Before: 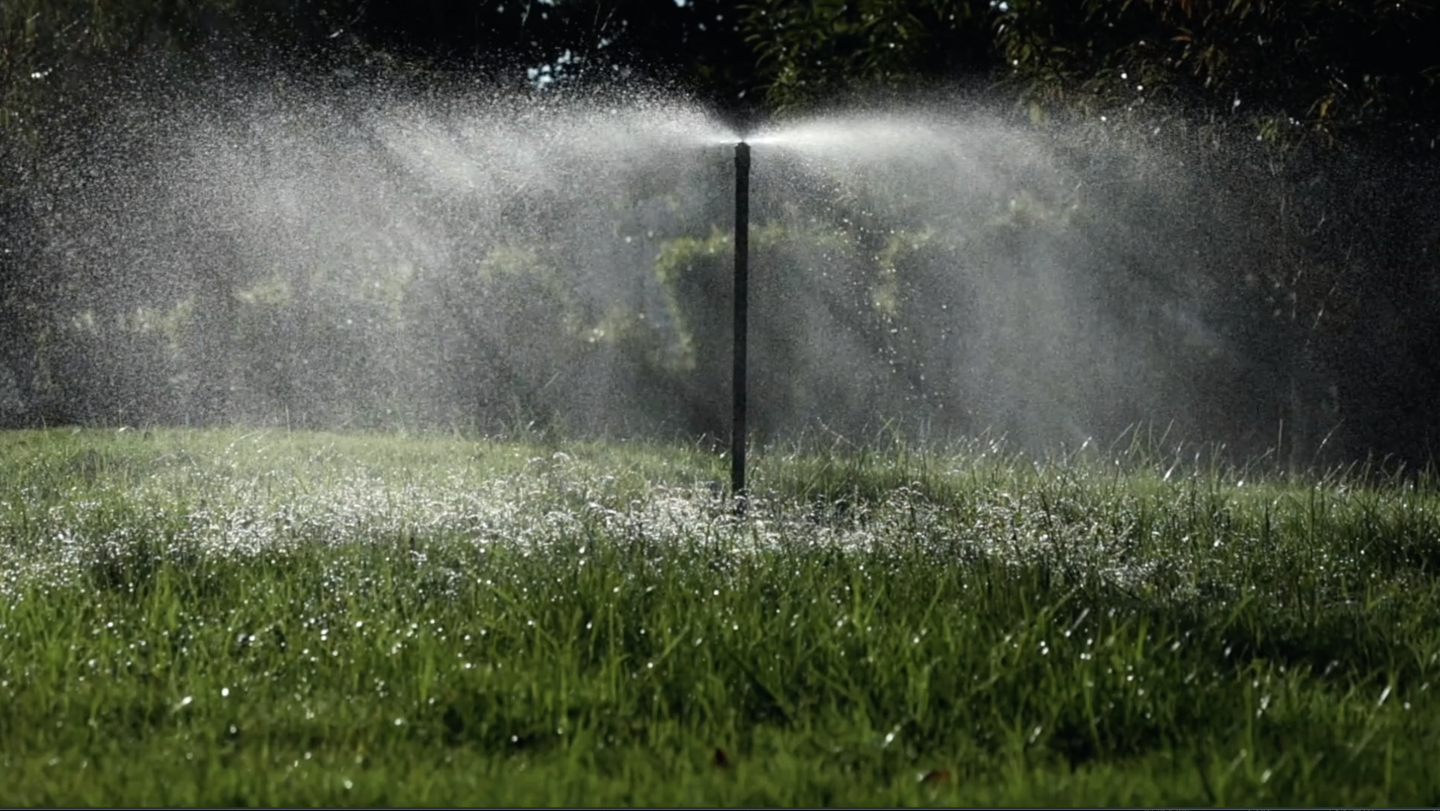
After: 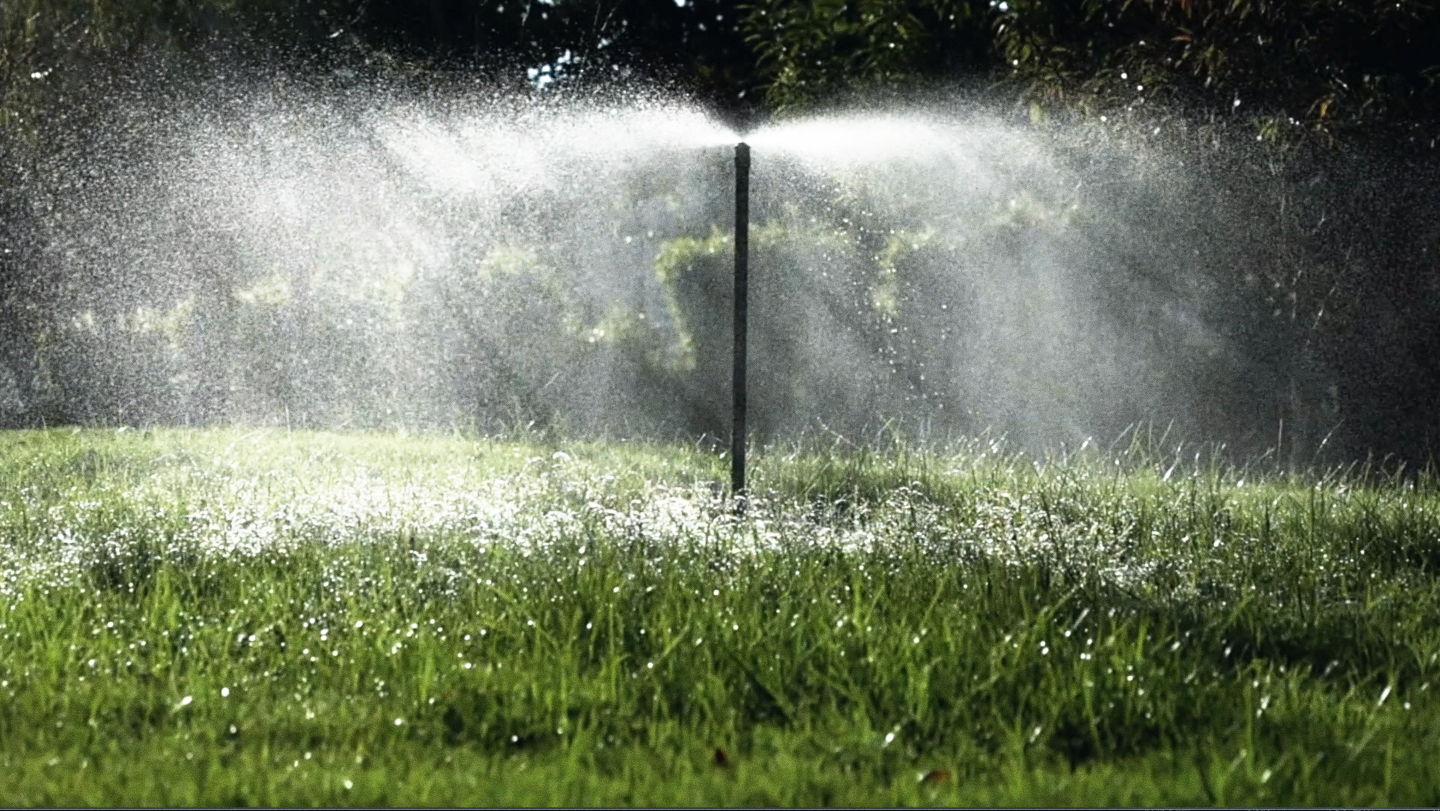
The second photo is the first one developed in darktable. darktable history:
base curve: curves: ch0 [(0, 0) (0.495, 0.917) (1, 1)], preserve colors none
grain: coarseness 3.21 ISO
